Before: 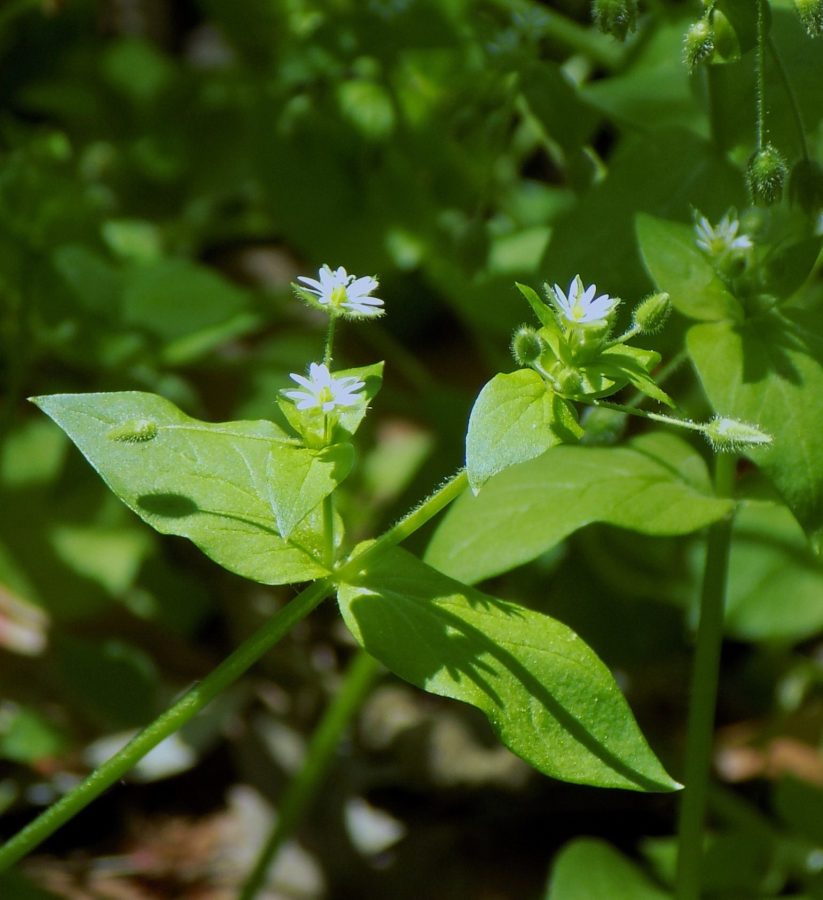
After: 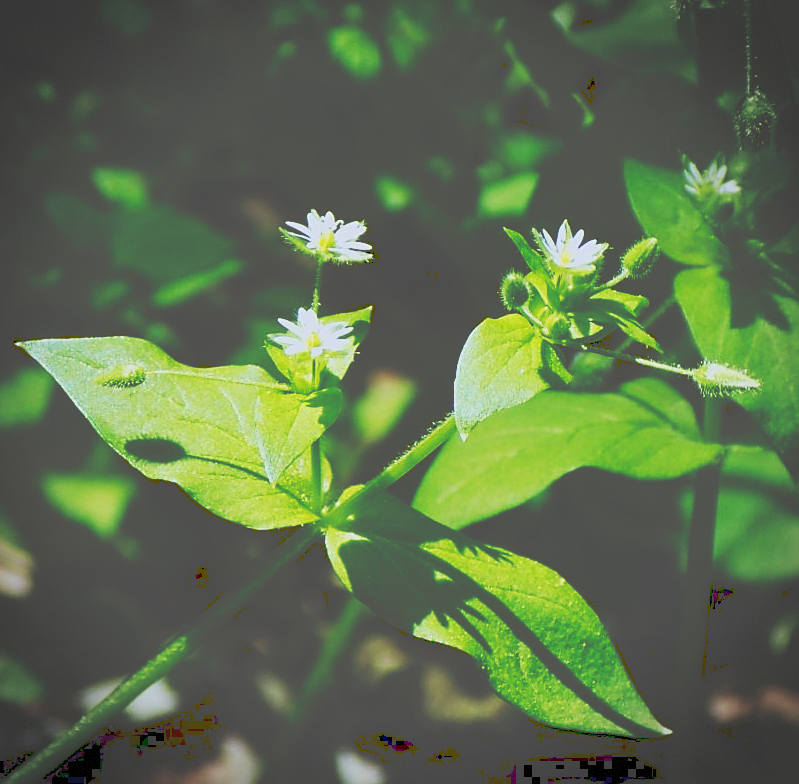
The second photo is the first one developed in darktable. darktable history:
tone curve: curves: ch0 [(0, 0) (0.003, 0.331) (0.011, 0.333) (0.025, 0.333) (0.044, 0.334) (0.069, 0.335) (0.1, 0.338) (0.136, 0.342) (0.177, 0.347) (0.224, 0.352) (0.277, 0.359) (0.335, 0.39) (0.399, 0.434) (0.468, 0.509) (0.543, 0.615) (0.623, 0.731) (0.709, 0.814) (0.801, 0.88) (0.898, 0.921) (1, 1)], preserve colors none
crop: left 1.507%, top 6.147%, right 1.379%, bottom 6.637%
sharpen: on, module defaults
vignetting: dithering 8-bit output, unbound false
